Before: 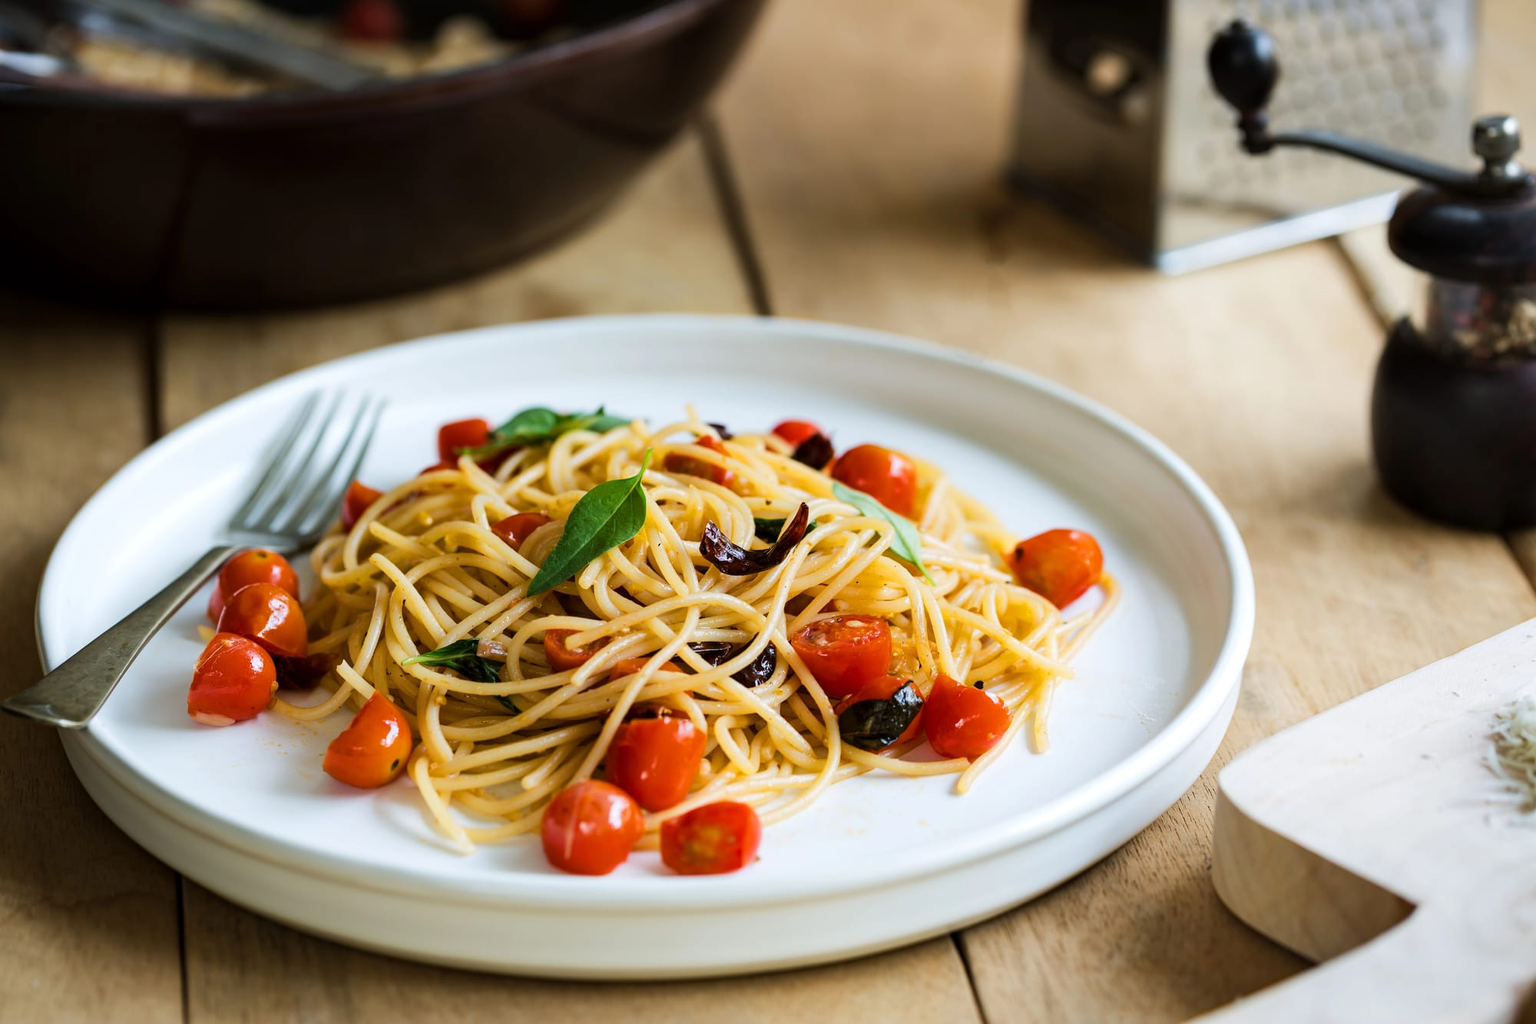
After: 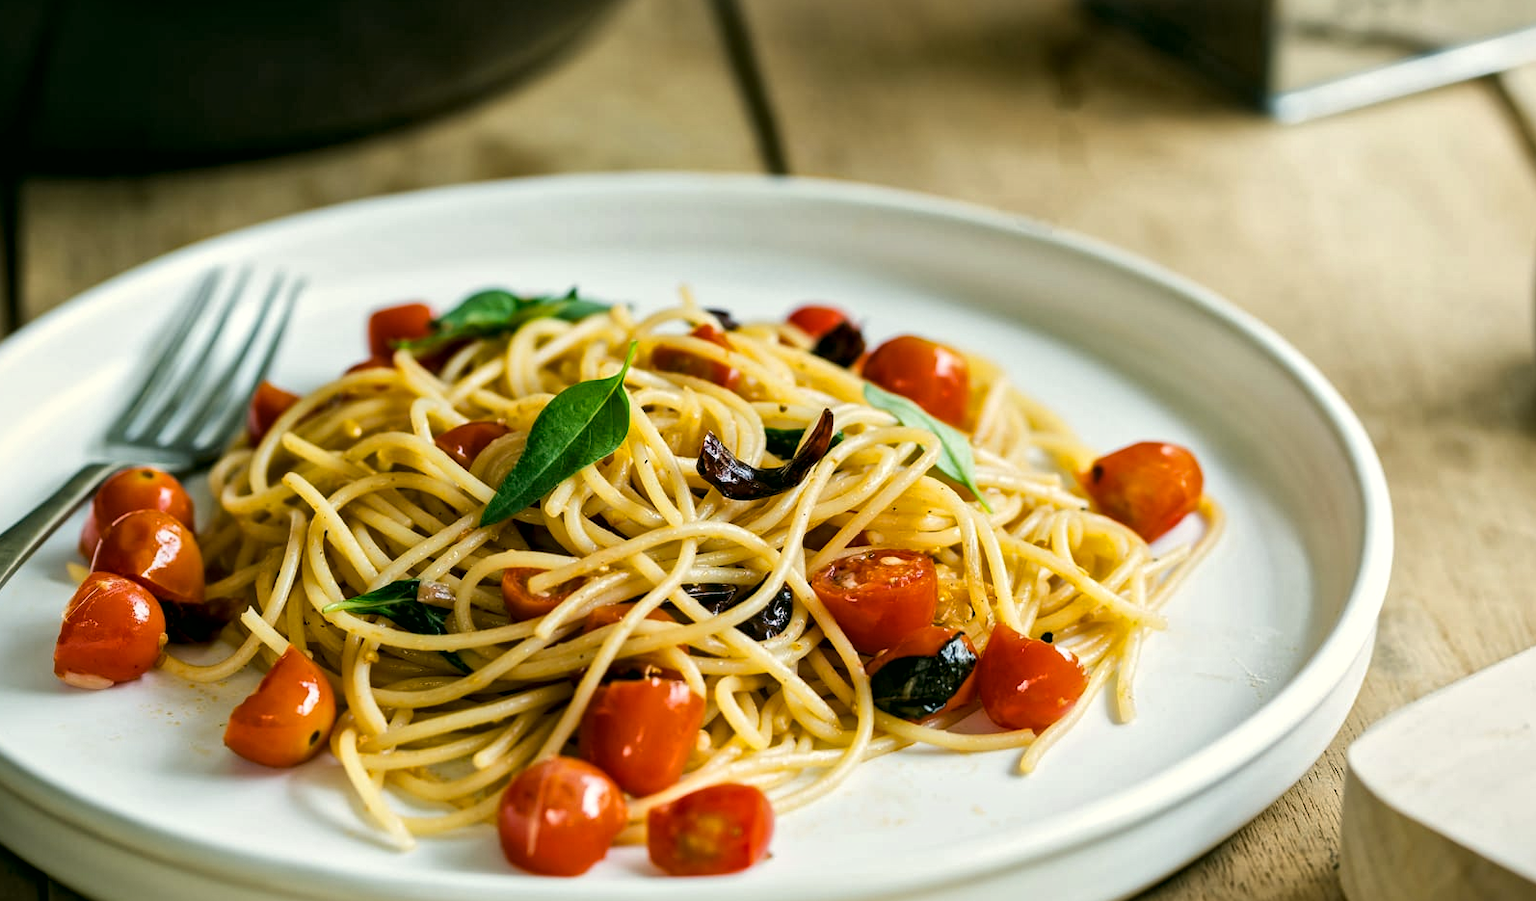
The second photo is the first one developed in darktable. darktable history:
crop: left 9.424%, top 17.32%, right 10.862%, bottom 12.397%
exposure: exposure -0.07 EV, compensate highlight preservation false
color correction: highlights a* -0.369, highlights b* 9.32, shadows a* -8.85, shadows b* 1.36
local contrast: mode bilateral grid, contrast 20, coarseness 19, detail 163%, midtone range 0.2
